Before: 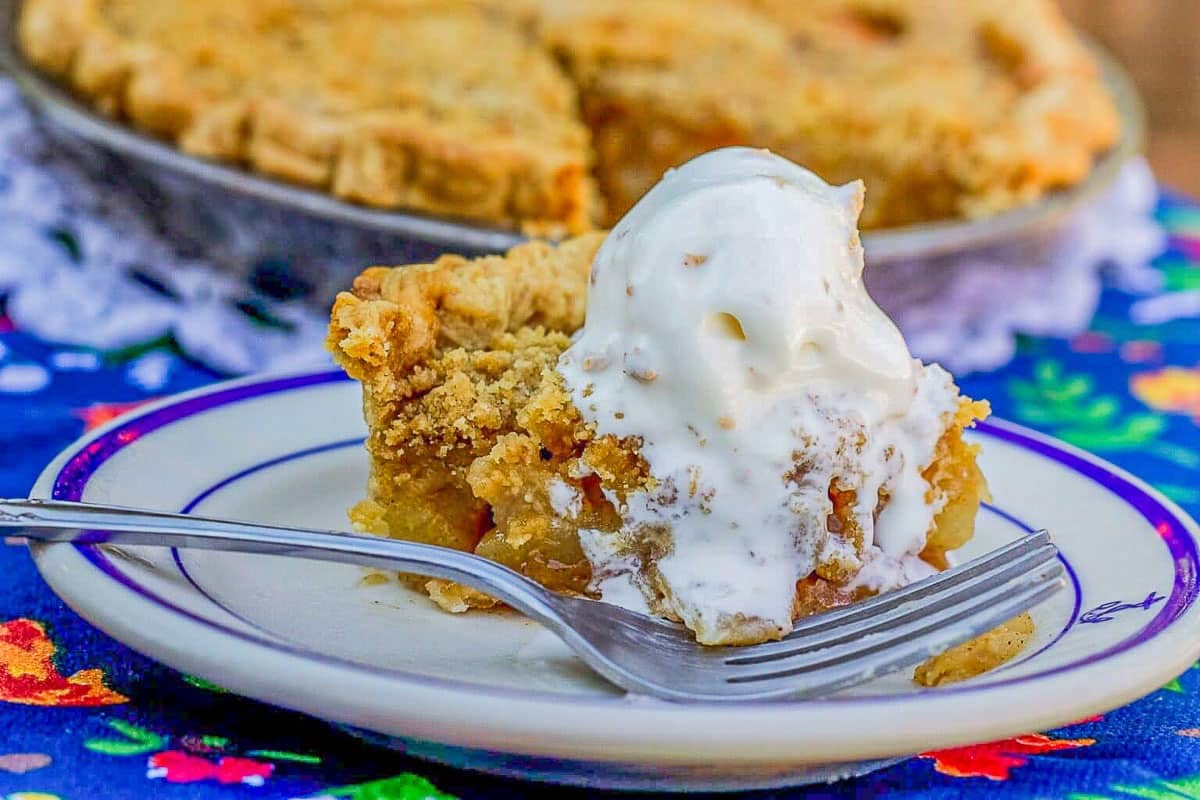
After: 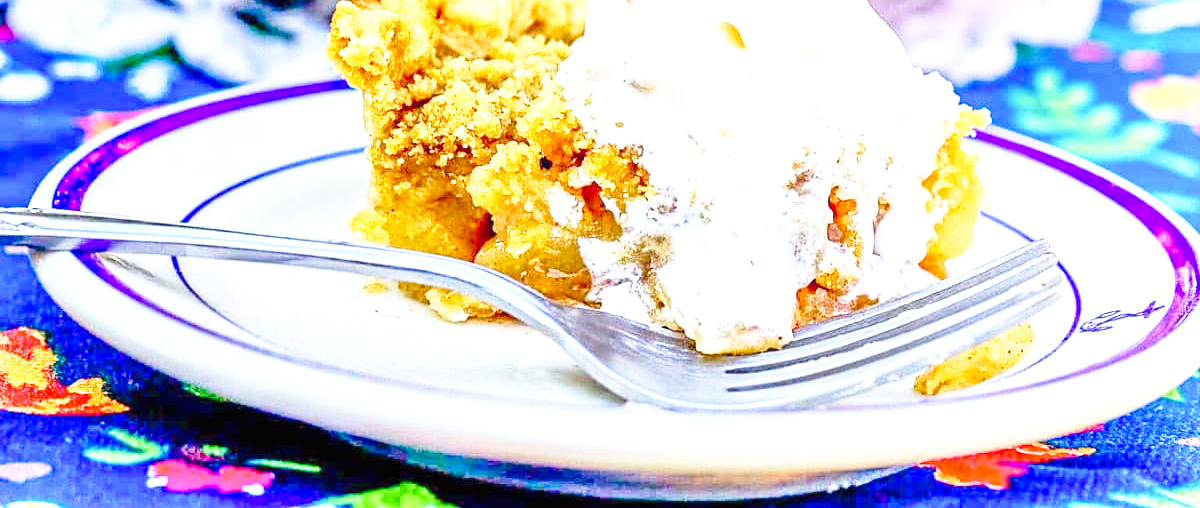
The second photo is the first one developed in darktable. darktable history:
base curve: curves: ch0 [(0, 0) (0.036, 0.037) (0.121, 0.228) (0.46, 0.76) (0.859, 0.983) (1, 1)], preserve colors none
exposure: black level correction 0, exposure 1.1 EV, compensate exposure bias true, compensate highlight preservation false
crop and rotate: top 36.435%
